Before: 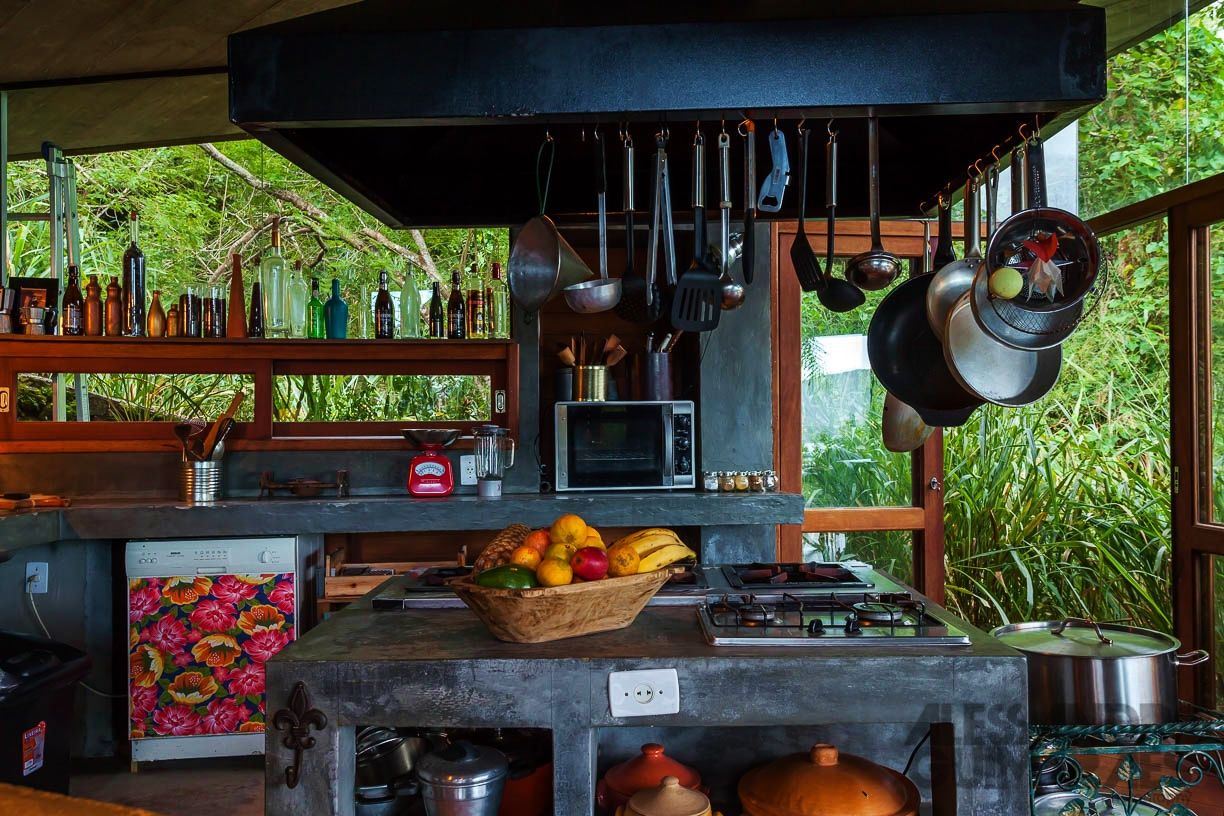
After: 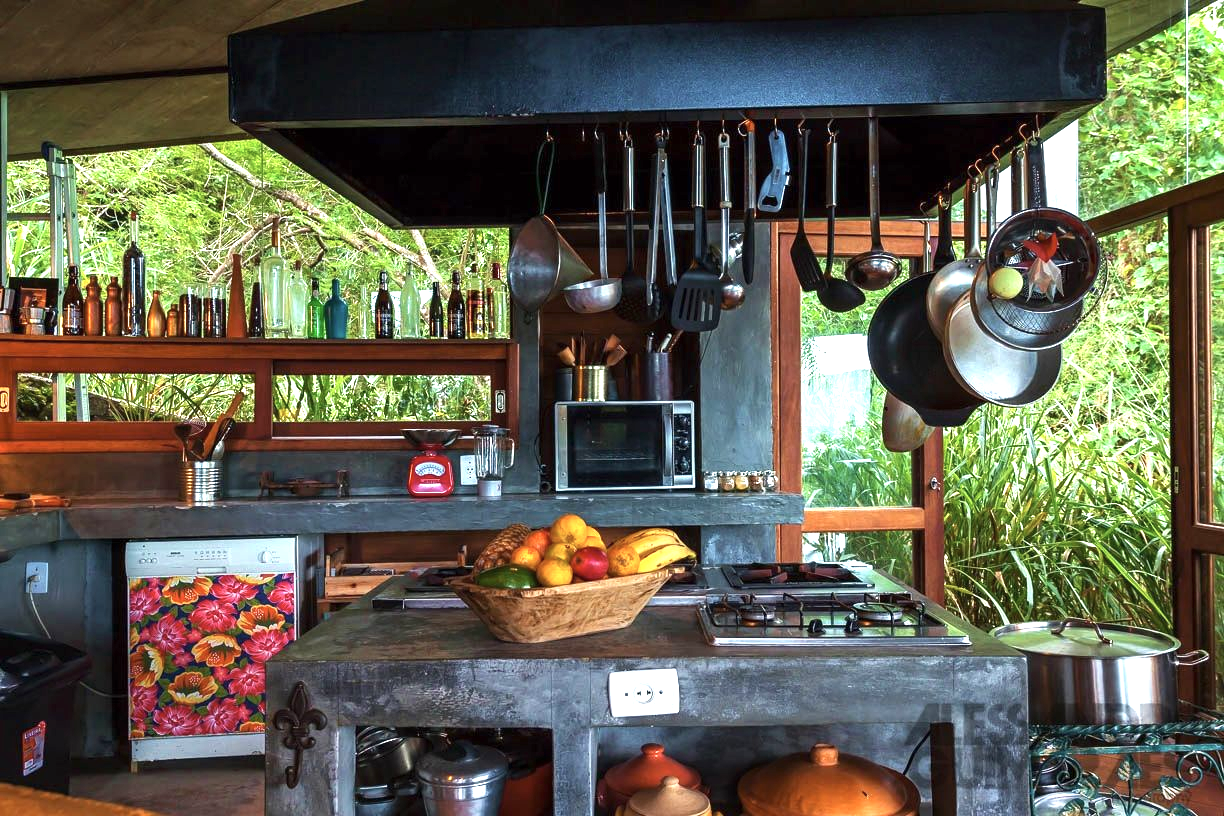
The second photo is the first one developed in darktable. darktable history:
exposure: exposure 1.139 EV, compensate highlight preservation false
contrast brightness saturation: saturation -0.155
